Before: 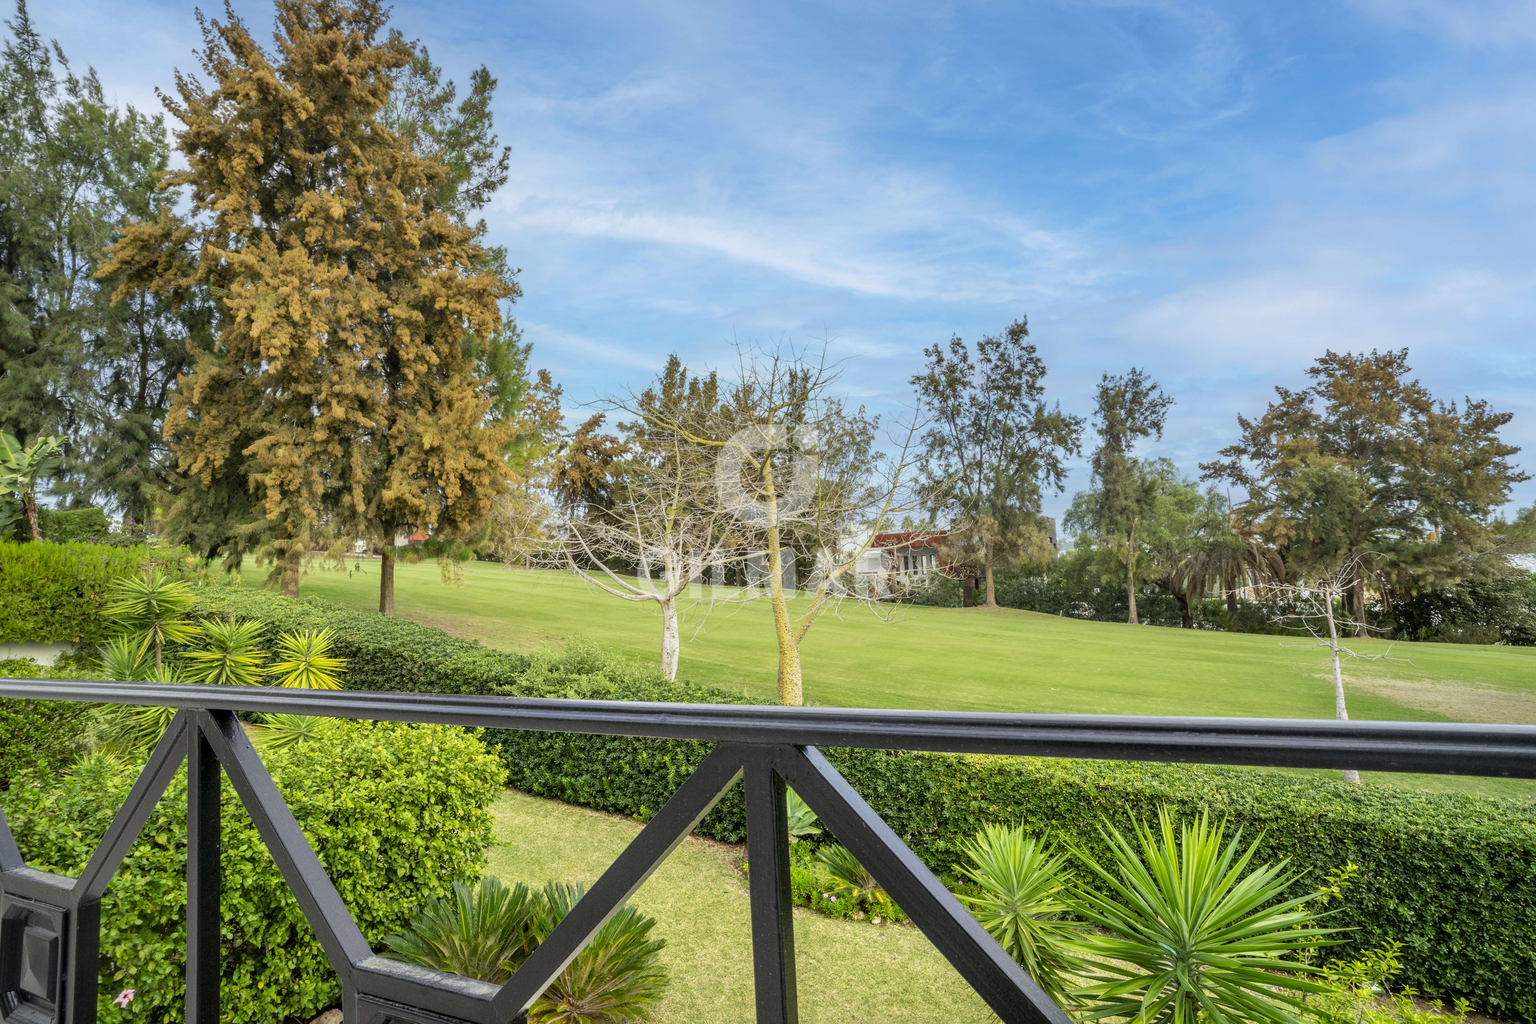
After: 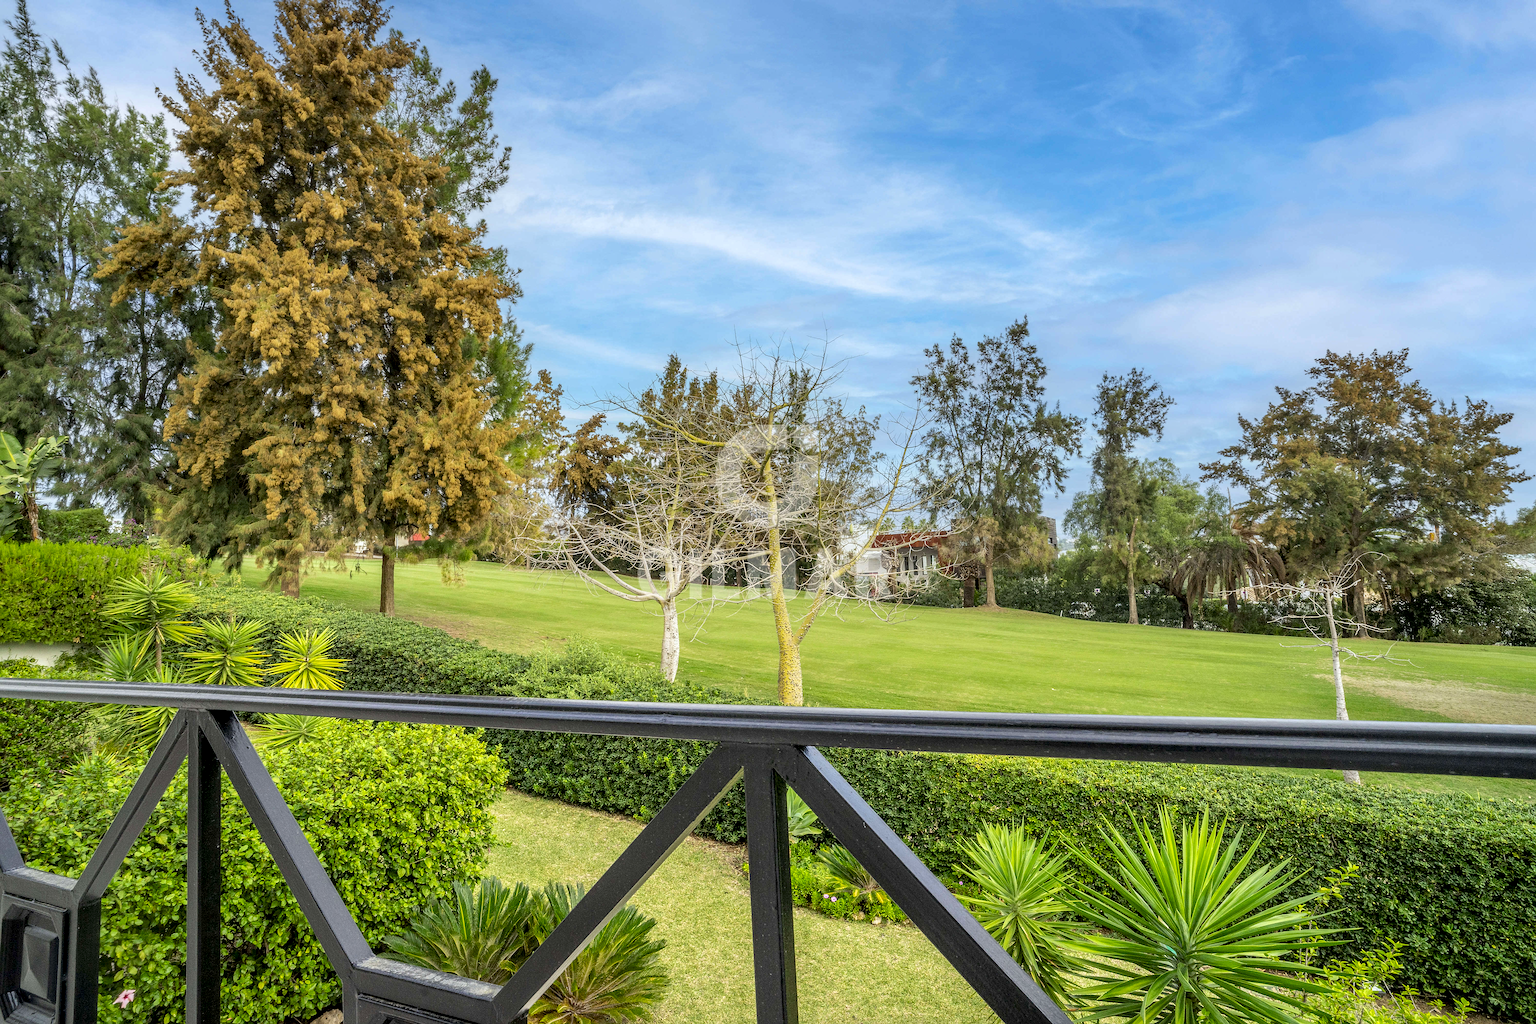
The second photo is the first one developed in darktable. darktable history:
contrast brightness saturation: contrast 0.038, saturation 0.16
local contrast: detail 130%
sharpen: radius 1.366, amount 1.249, threshold 0.848
